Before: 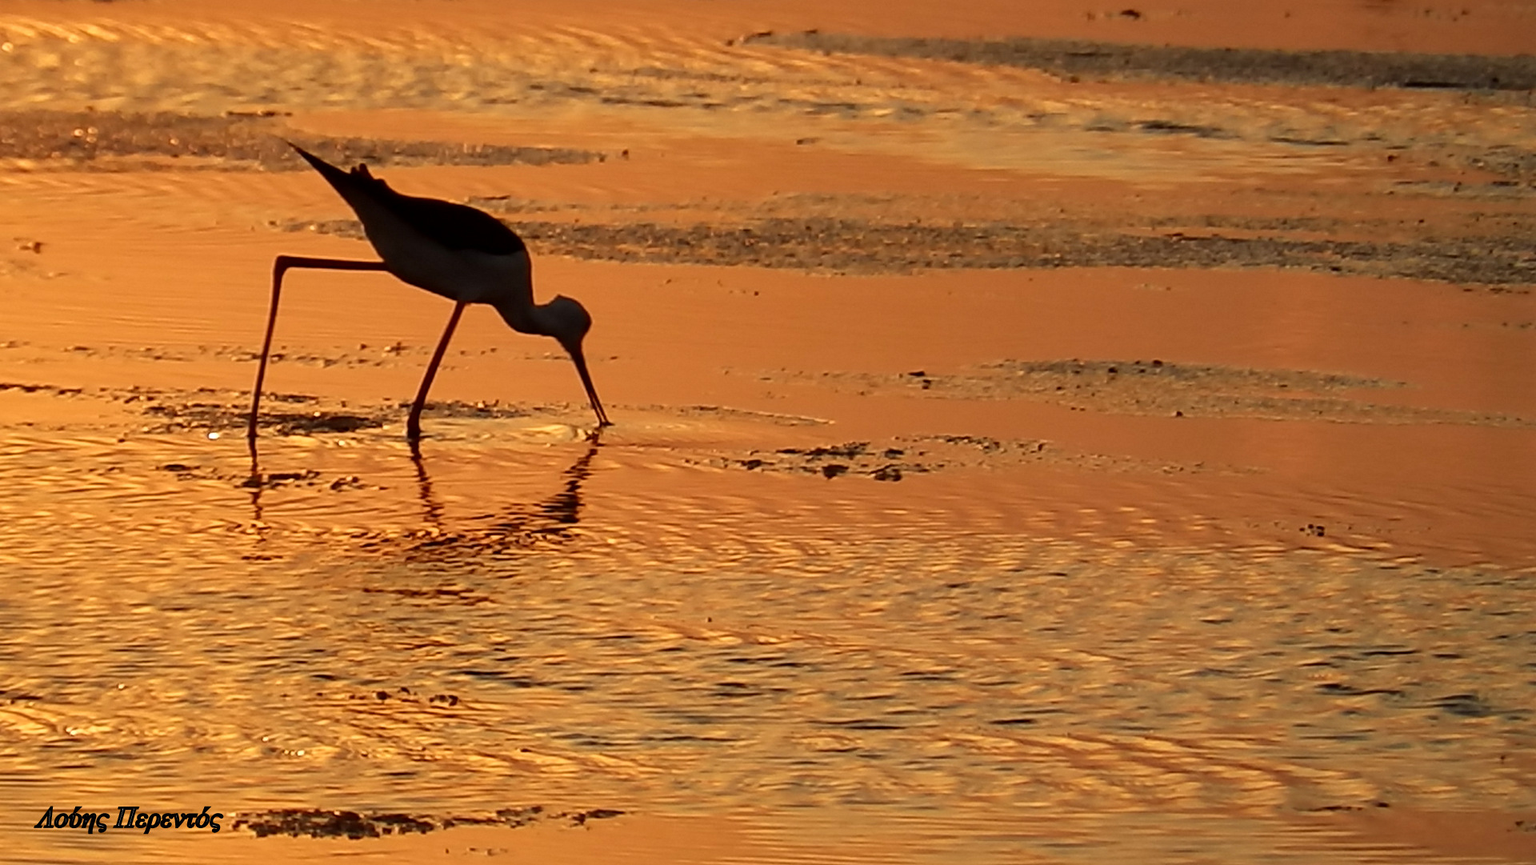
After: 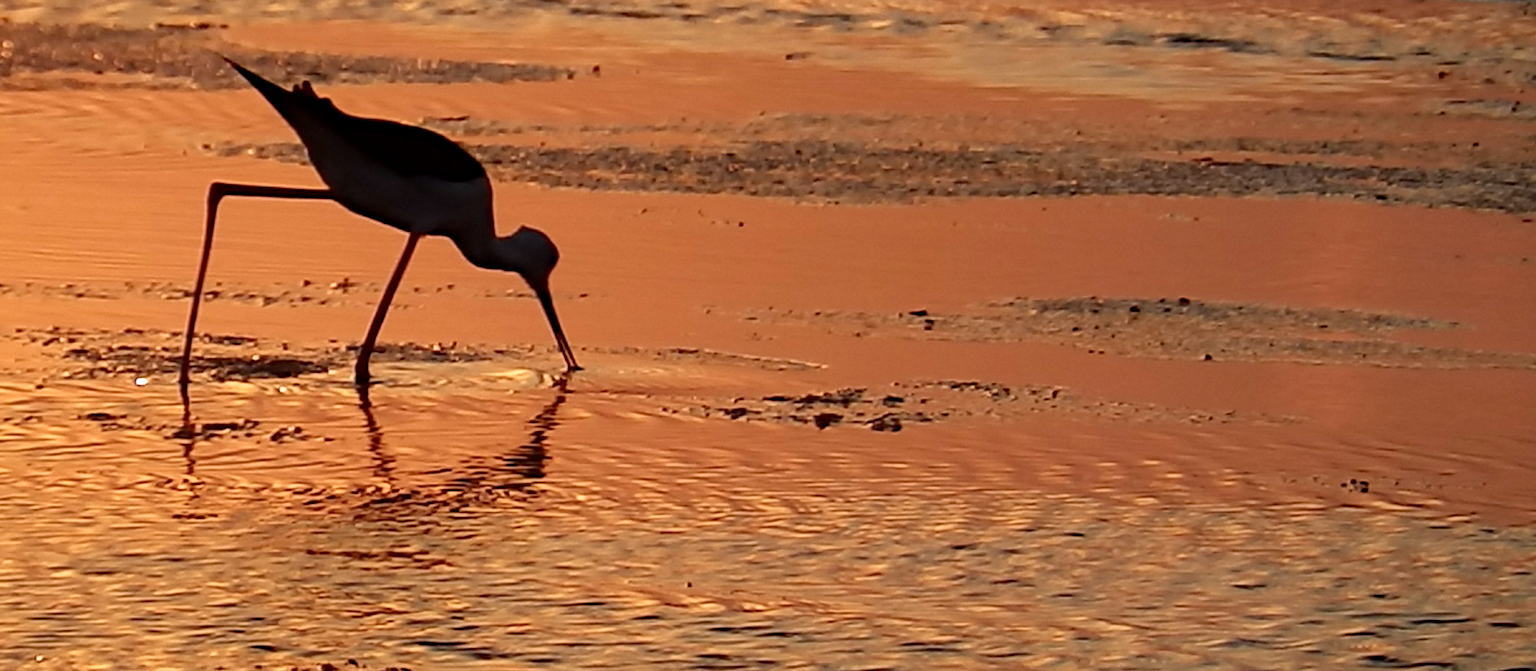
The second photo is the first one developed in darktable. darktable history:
color calibration: gray › normalize channels true, illuminant as shot in camera, x 0.362, y 0.384, temperature 4537.79 K, gamut compression 0.018
crop: left 5.616%, top 10.46%, right 3.829%, bottom 19.197%
haze removal: adaptive false
